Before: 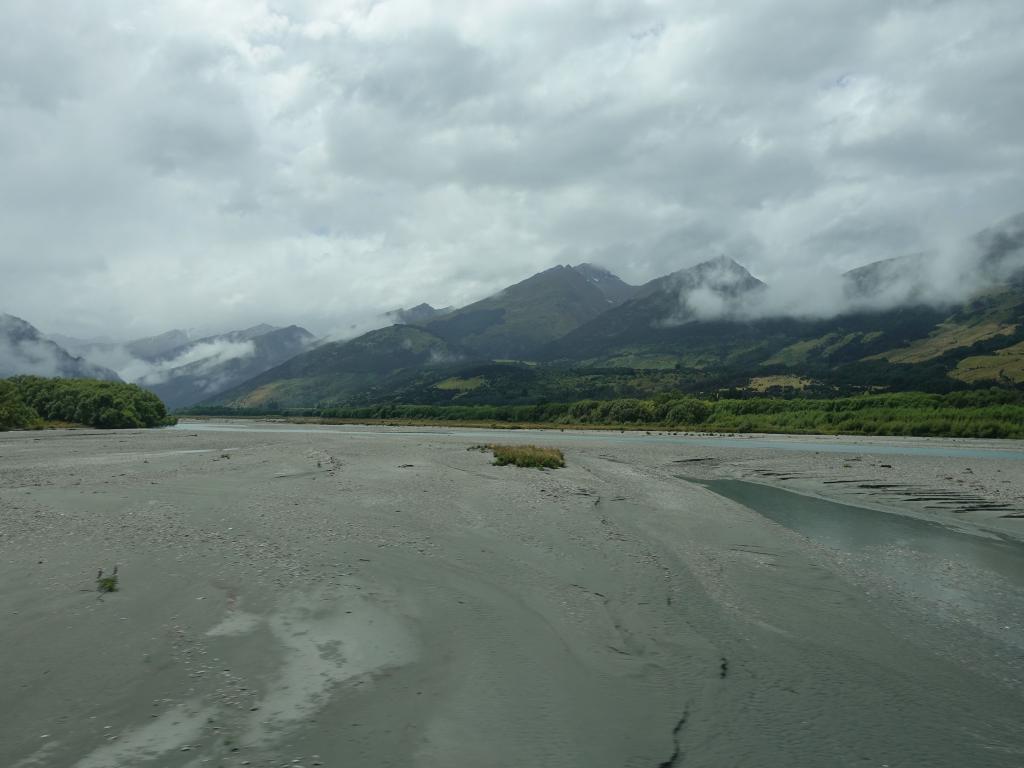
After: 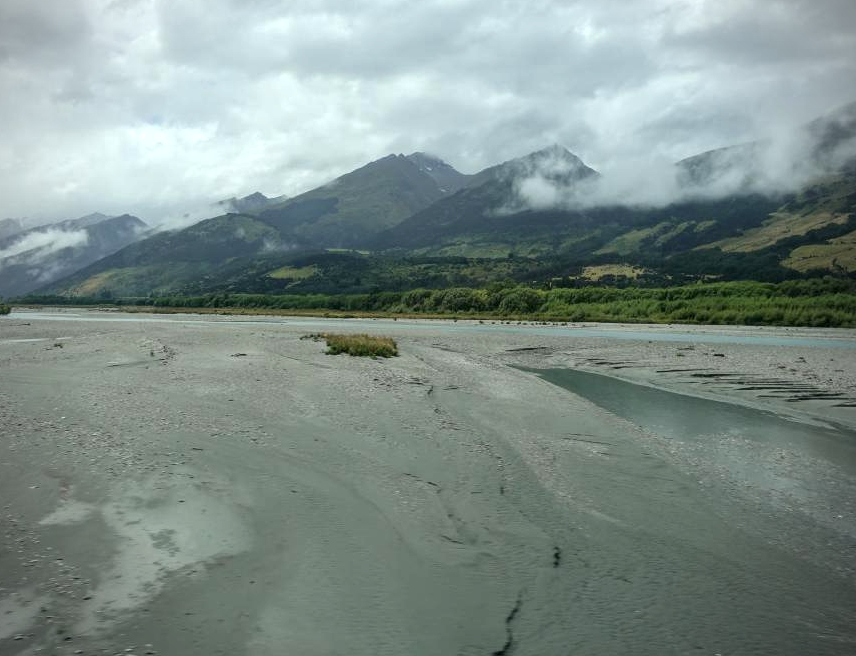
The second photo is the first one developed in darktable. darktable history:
local contrast: on, module defaults
vignetting: unbound false
exposure: black level correction 0.001, exposure 0.499 EV, compensate highlight preservation false
crop: left 16.373%, top 14.54%
